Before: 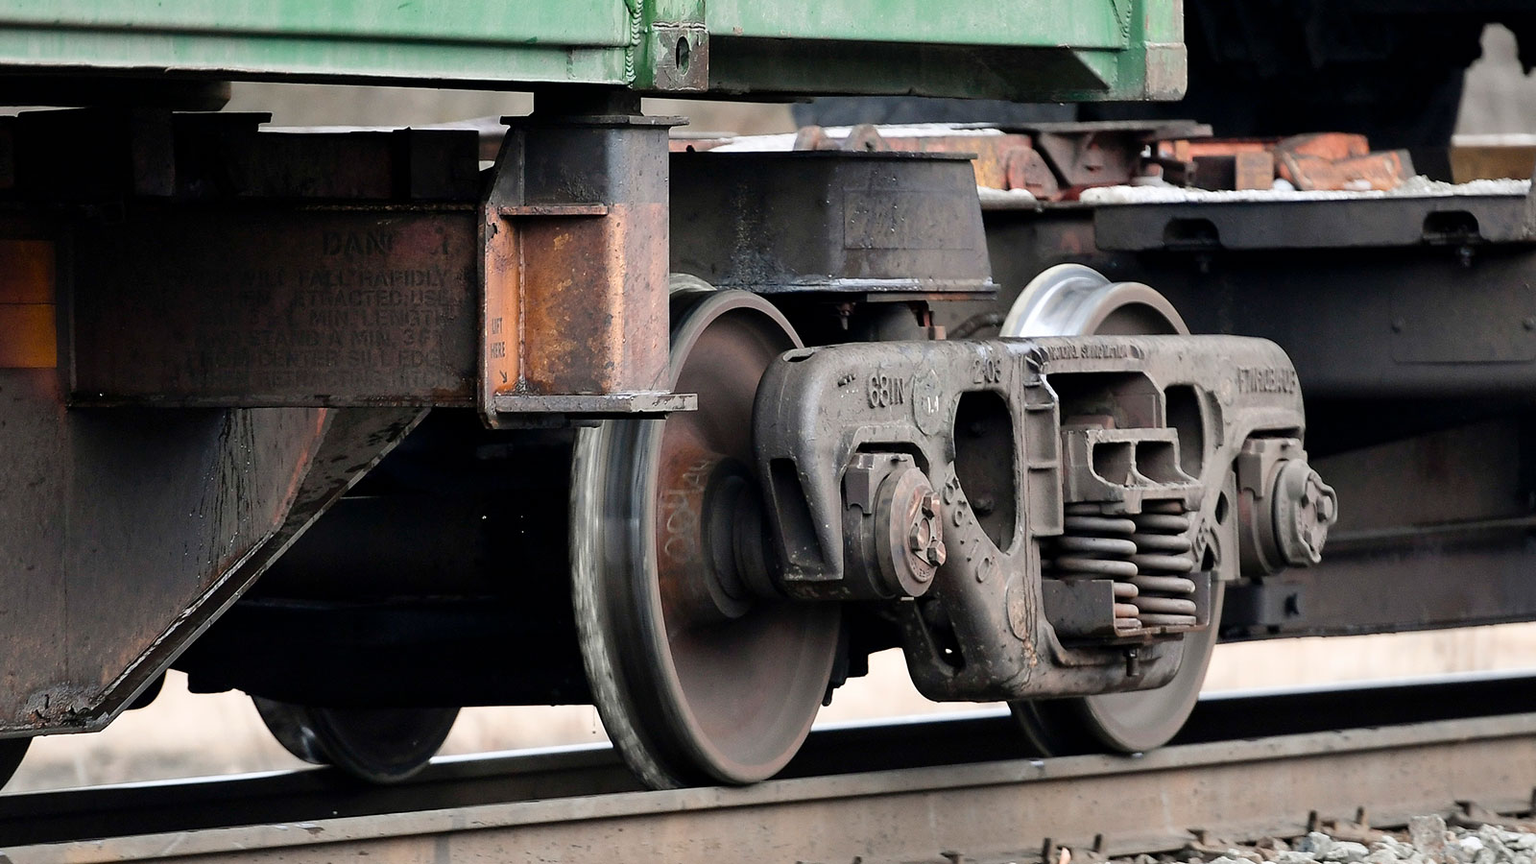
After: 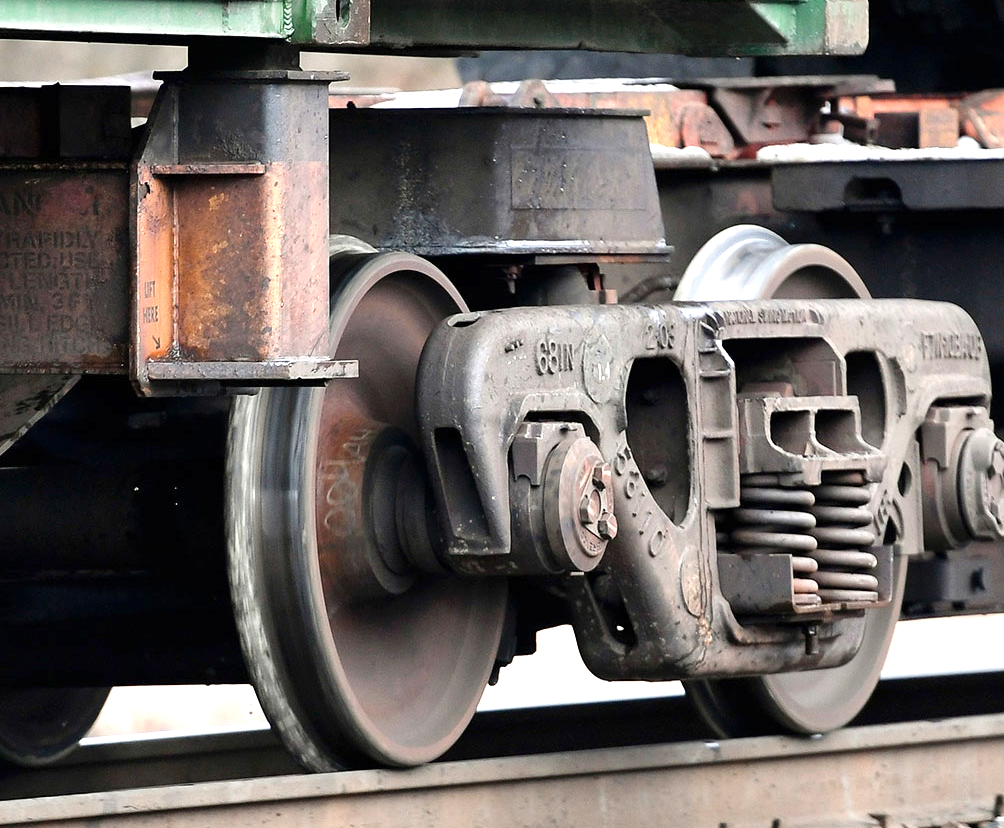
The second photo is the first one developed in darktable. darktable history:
exposure: black level correction 0, exposure 0.703 EV, compensate highlight preservation false
crop and rotate: left 23.111%, top 5.63%, right 14.112%, bottom 2.267%
